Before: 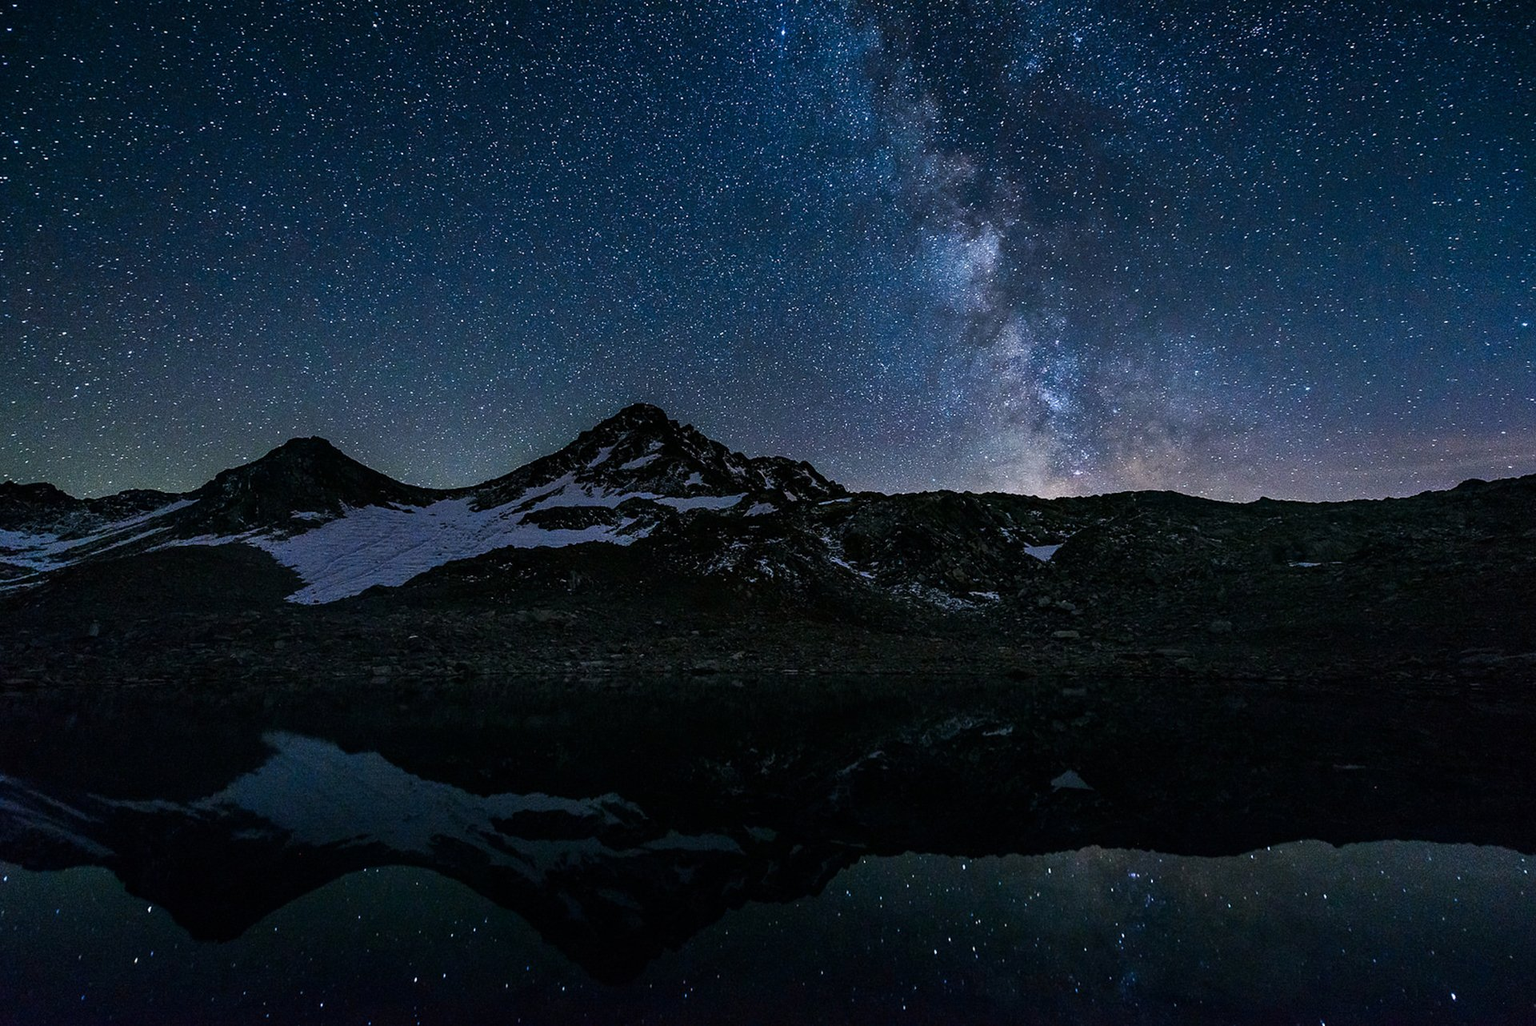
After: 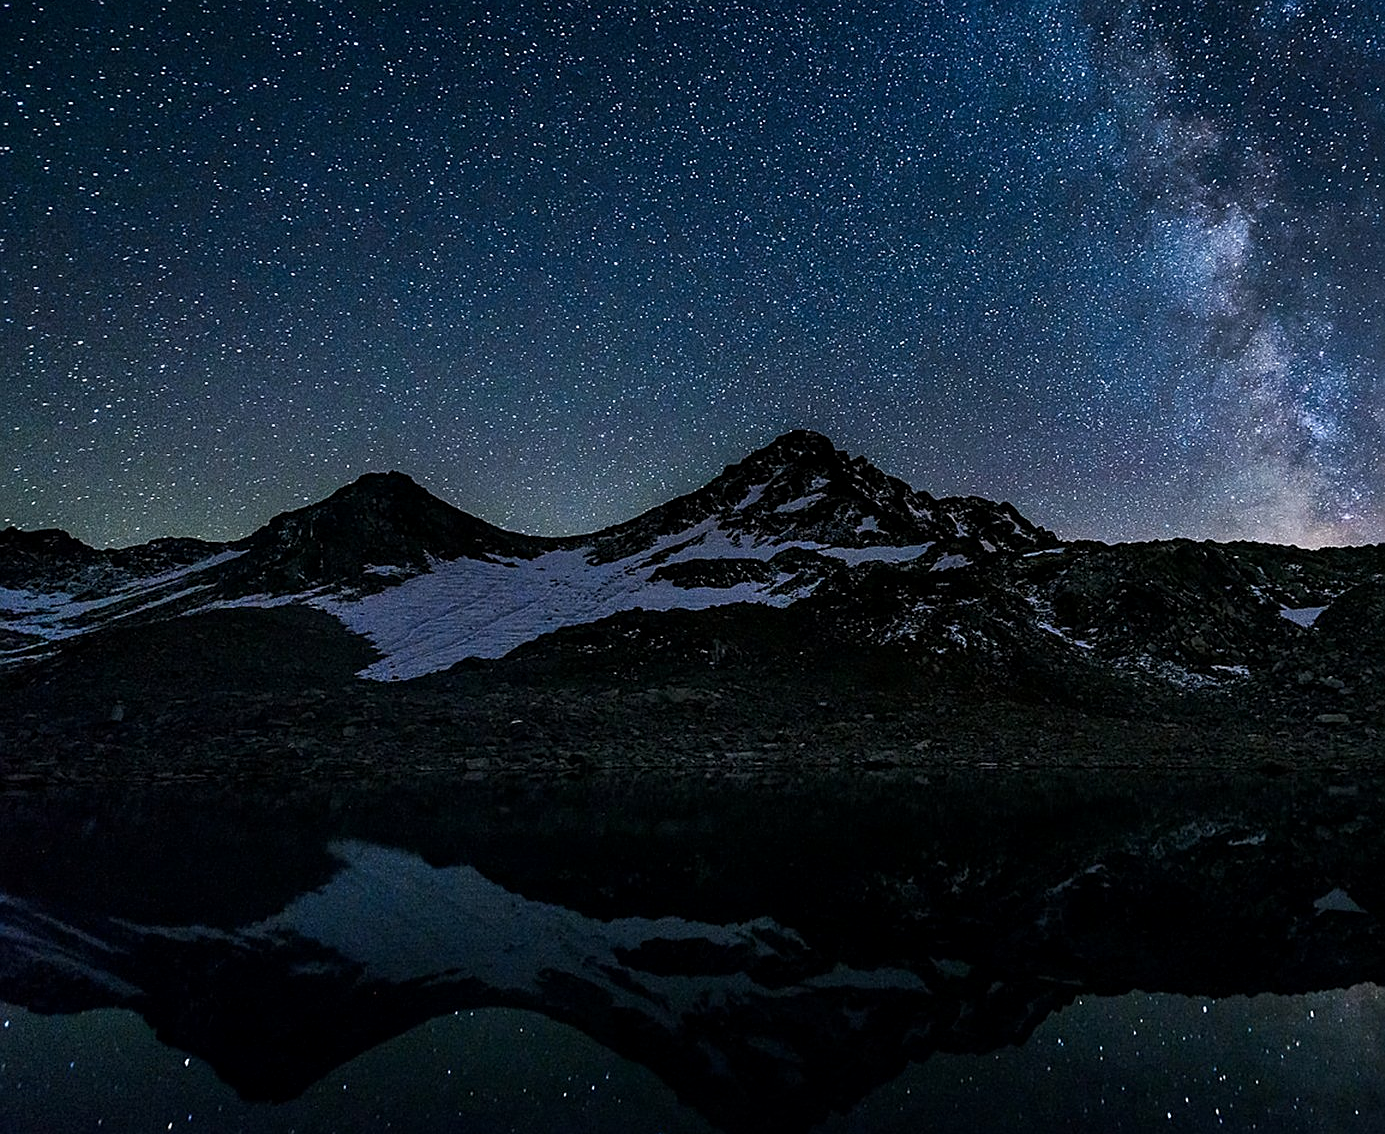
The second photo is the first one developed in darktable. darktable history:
crop: top 5.81%, right 27.848%, bottom 5.66%
local contrast: highlights 102%, shadows 102%, detail 120%, midtone range 0.2
tone equalizer: -8 EV -0.001 EV, -7 EV 0.005 EV, -6 EV -0.029 EV, -5 EV 0.02 EV, -4 EV -0.008 EV, -3 EV 0.015 EV, -2 EV -0.09 EV, -1 EV -0.276 EV, +0 EV -0.56 EV, edges refinement/feathering 500, mask exposure compensation -1.57 EV, preserve details no
sharpen: on, module defaults
